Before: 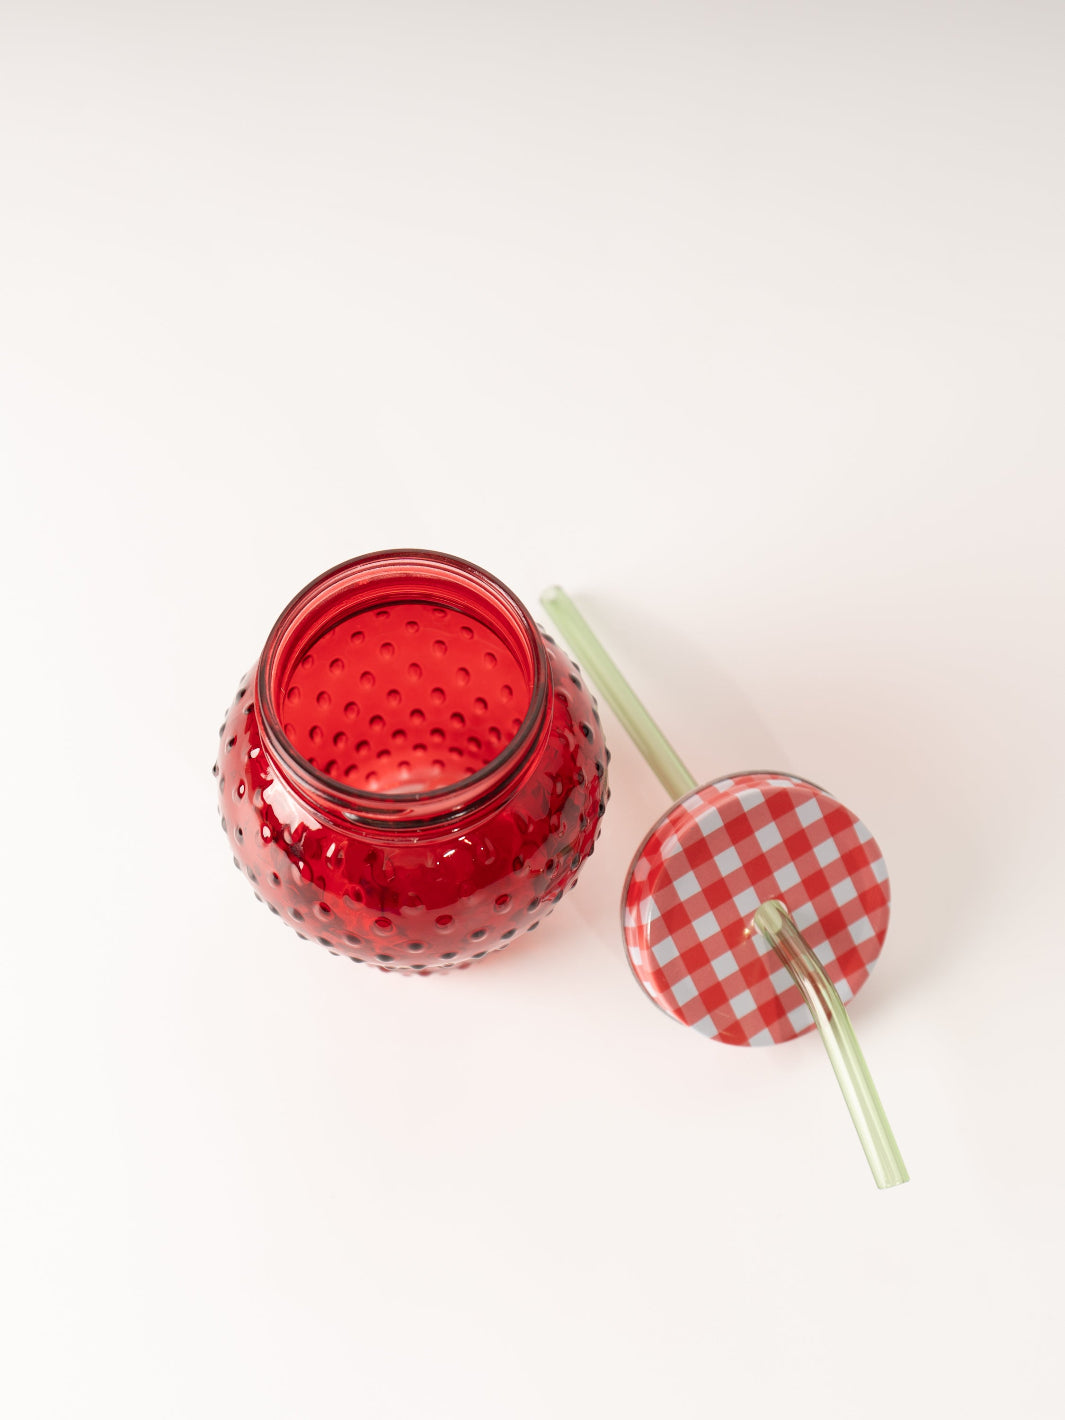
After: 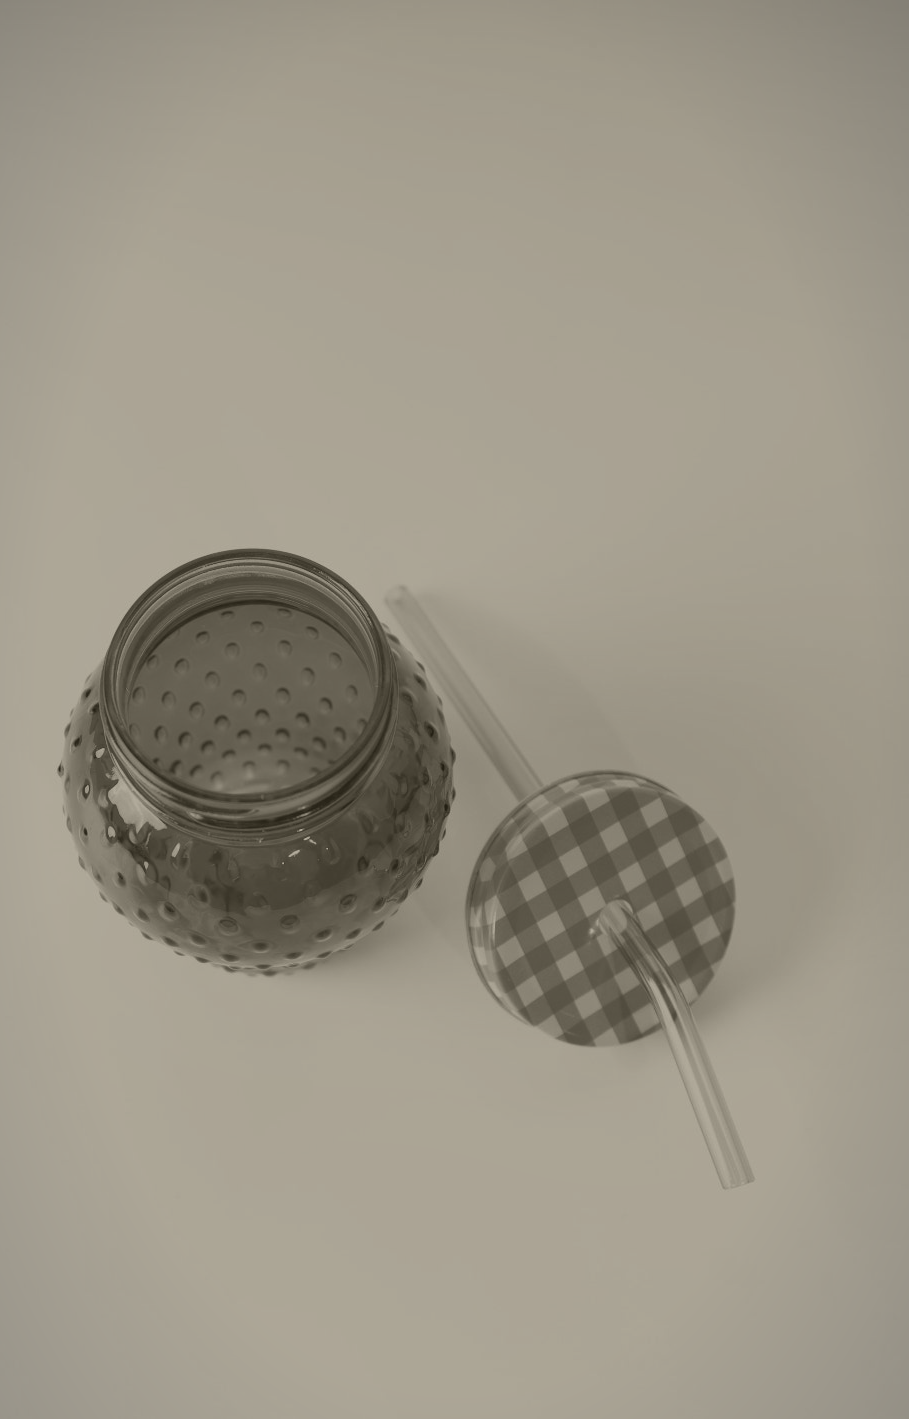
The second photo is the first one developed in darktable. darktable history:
crop and rotate: left 14.584%
vignetting: fall-off start 97%, fall-off radius 100%, width/height ratio 0.609, unbound false
shadows and highlights: shadows 37.27, highlights -28.18, soften with gaussian
colorize: hue 41.44°, saturation 22%, source mix 60%, lightness 10.61%
